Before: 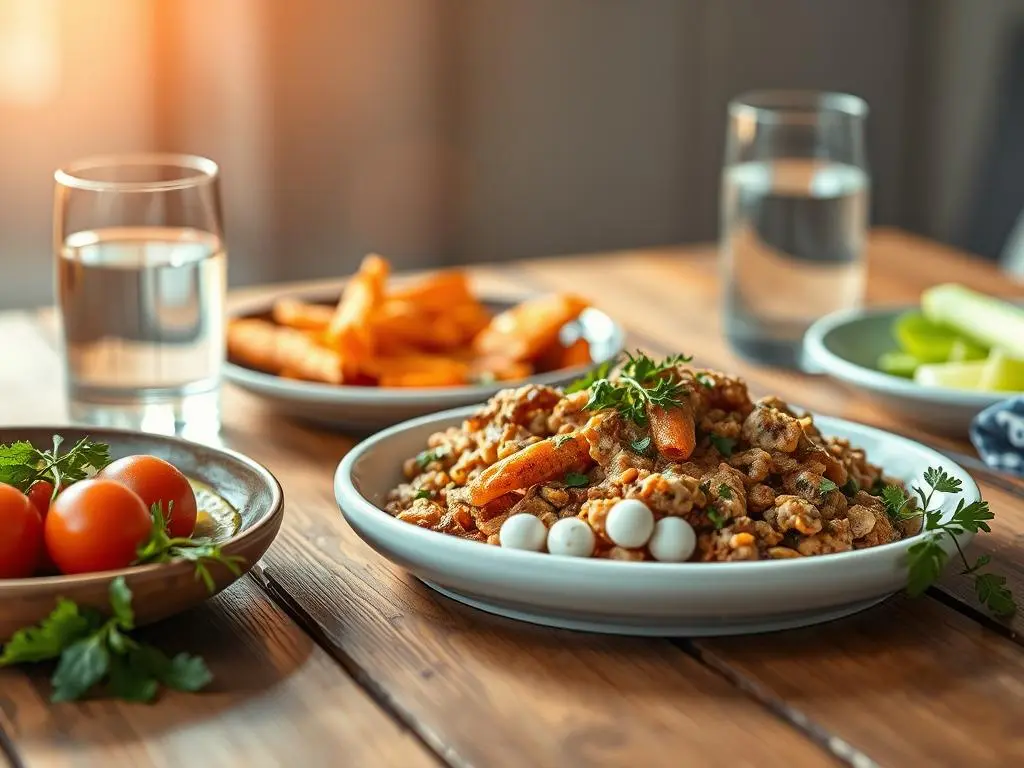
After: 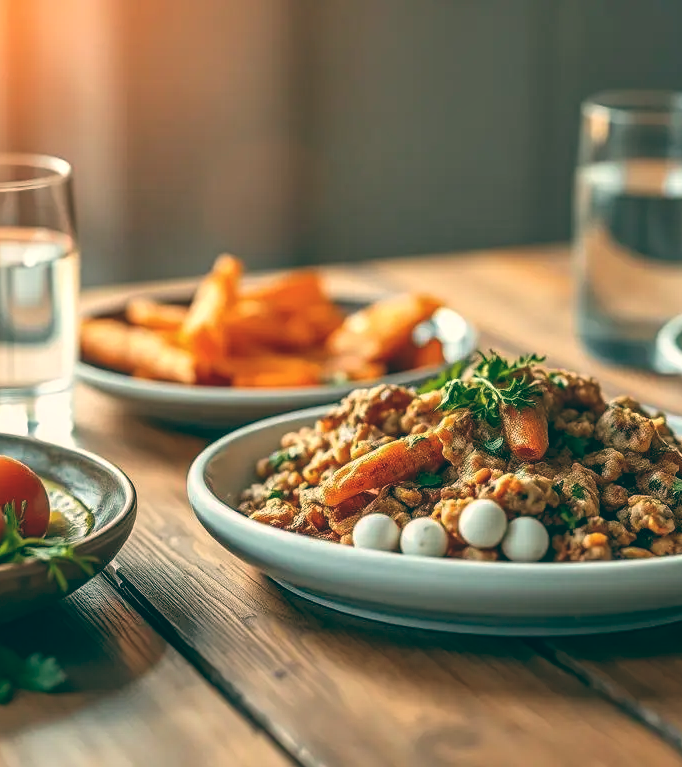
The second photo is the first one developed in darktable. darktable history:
local contrast: detail 110%
white balance: red 1.004, blue 1.024
color balance: lift [1.005, 0.99, 1.007, 1.01], gamma [1, 0.979, 1.011, 1.021], gain [0.923, 1.098, 1.025, 0.902], input saturation 90.45%, contrast 7.73%, output saturation 105.91%
crop and rotate: left 14.436%, right 18.898%
